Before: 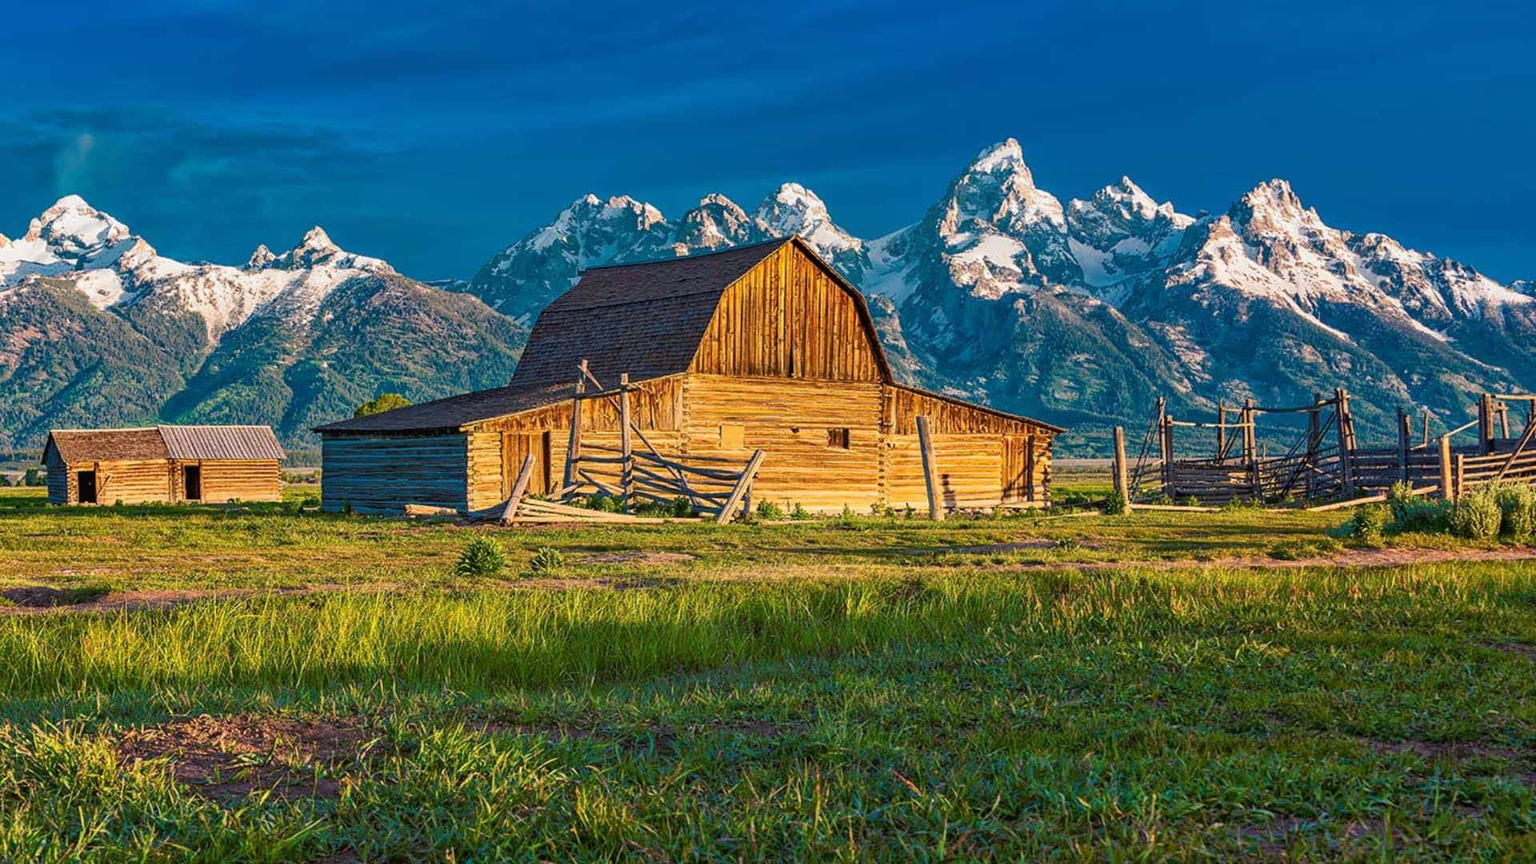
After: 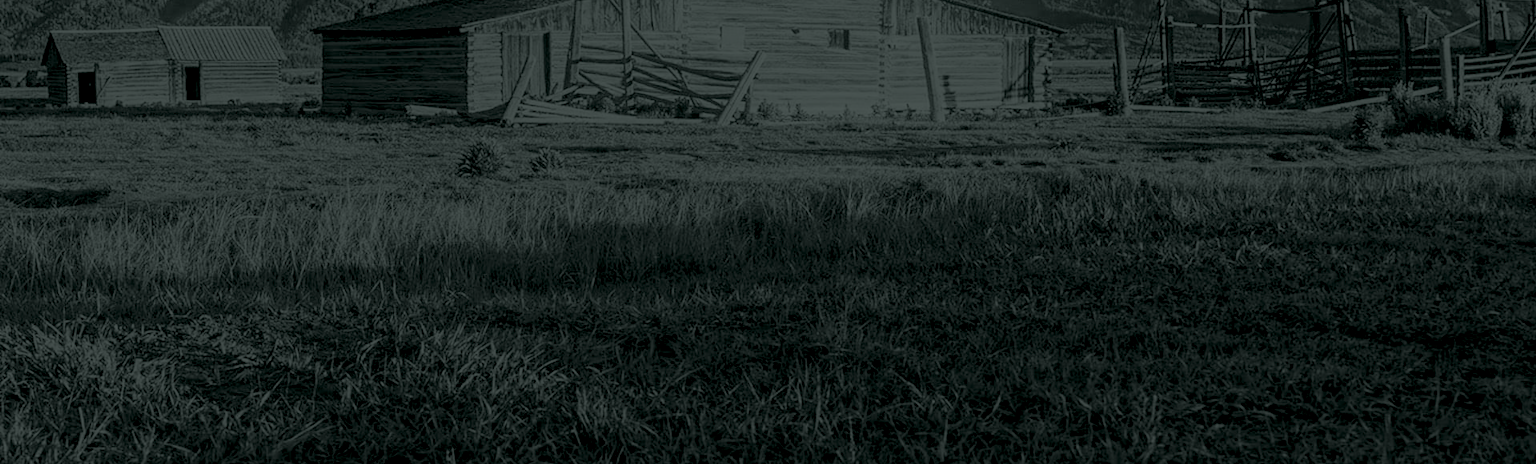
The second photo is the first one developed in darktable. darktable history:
color balance rgb: perceptual saturation grading › global saturation 10%, global vibrance 10%
exposure: black level correction 0, exposure 0.7 EV, compensate exposure bias true, compensate highlight preservation false
color correction: highlights a* 21.88, highlights b* 22.25
filmic rgb: black relative exposure -7.15 EV, white relative exposure 5.36 EV, hardness 3.02
local contrast: highlights 100%, shadows 100%, detail 120%, midtone range 0.2
crop and rotate: top 46.237%
bloom: threshold 82.5%, strength 16.25%
colorize: hue 90°, saturation 19%, lightness 1.59%, version 1
